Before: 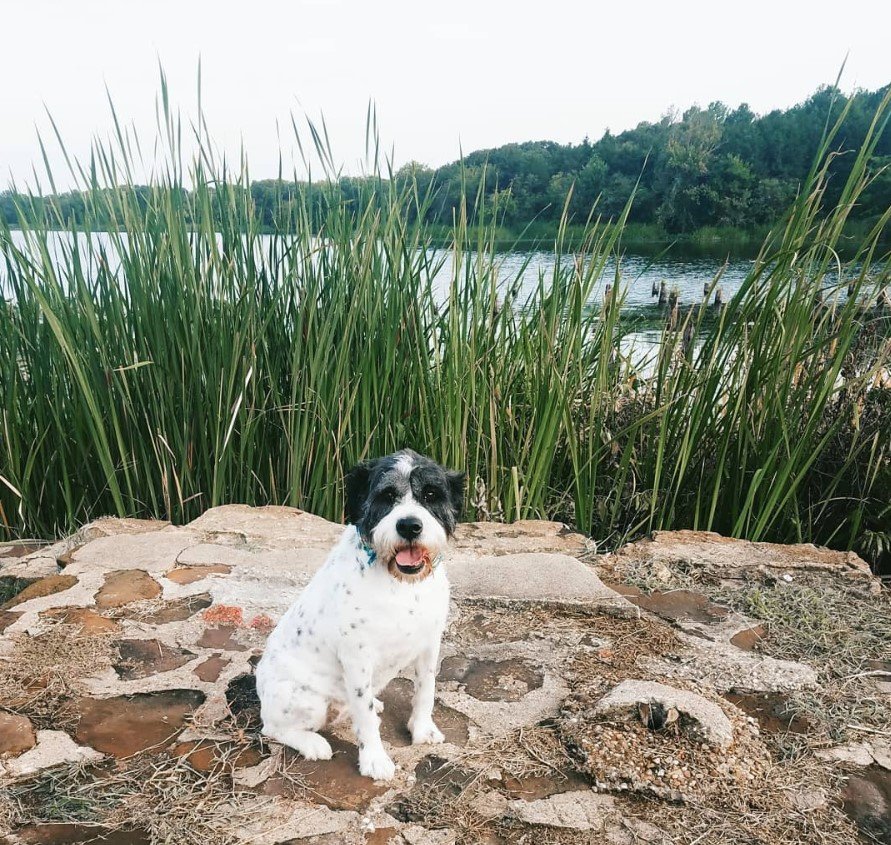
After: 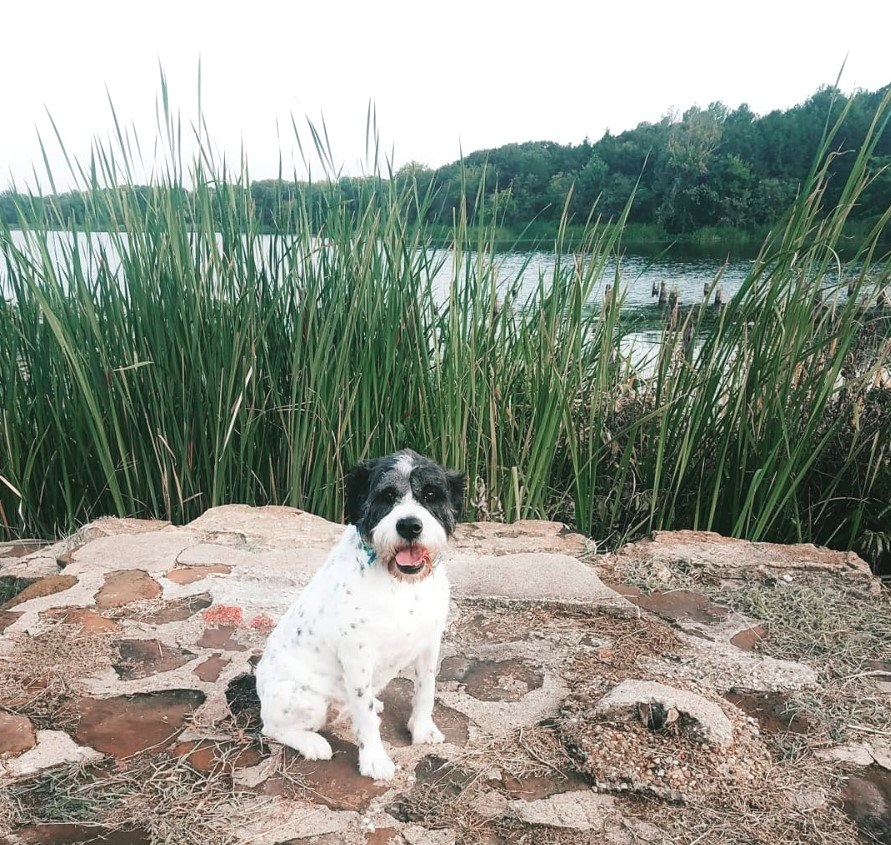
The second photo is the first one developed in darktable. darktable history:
exposure: exposure 0.15 EV, compensate highlight preservation false
contrast equalizer: y [[0.5, 0.486, 0.447, 0.446, 0.489, 0.5], [0.5 ×6], [0.5 ×6], [0 ×6], [0 ×6]]
color contrast: blue-yellow contrast 0.7
